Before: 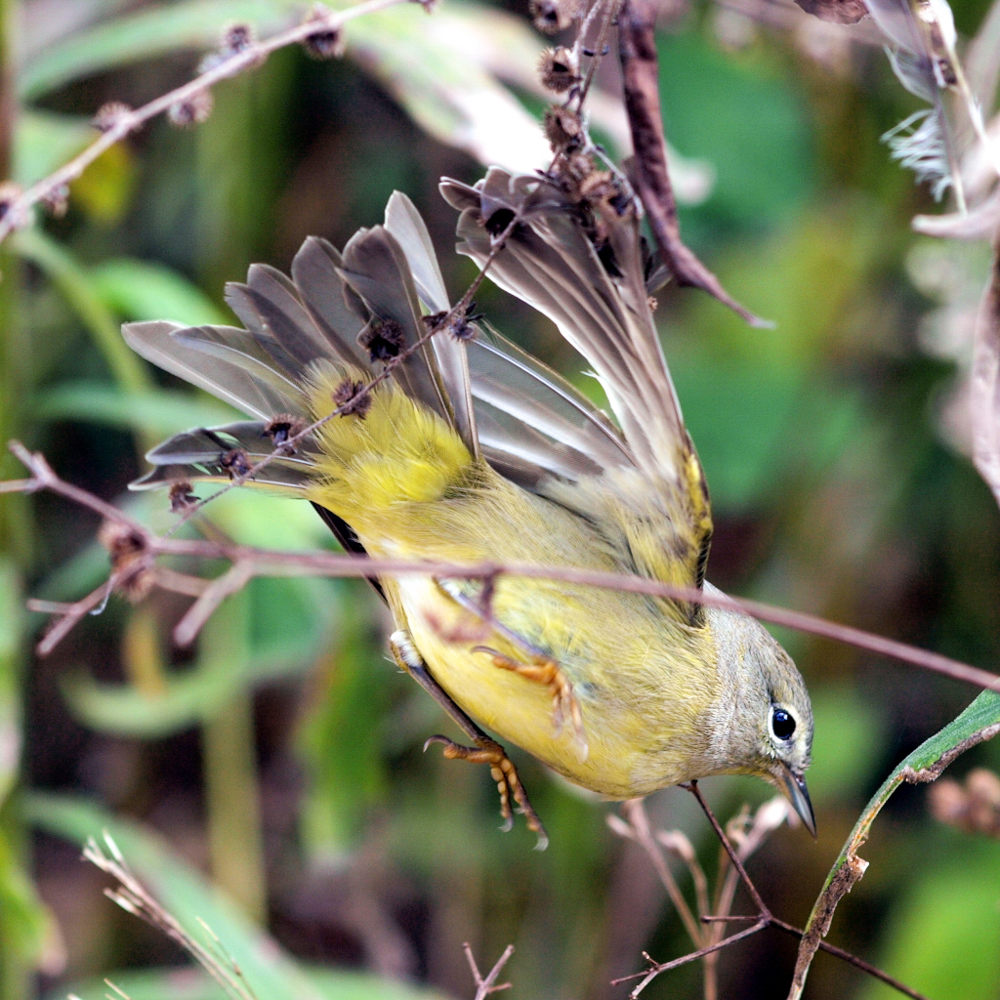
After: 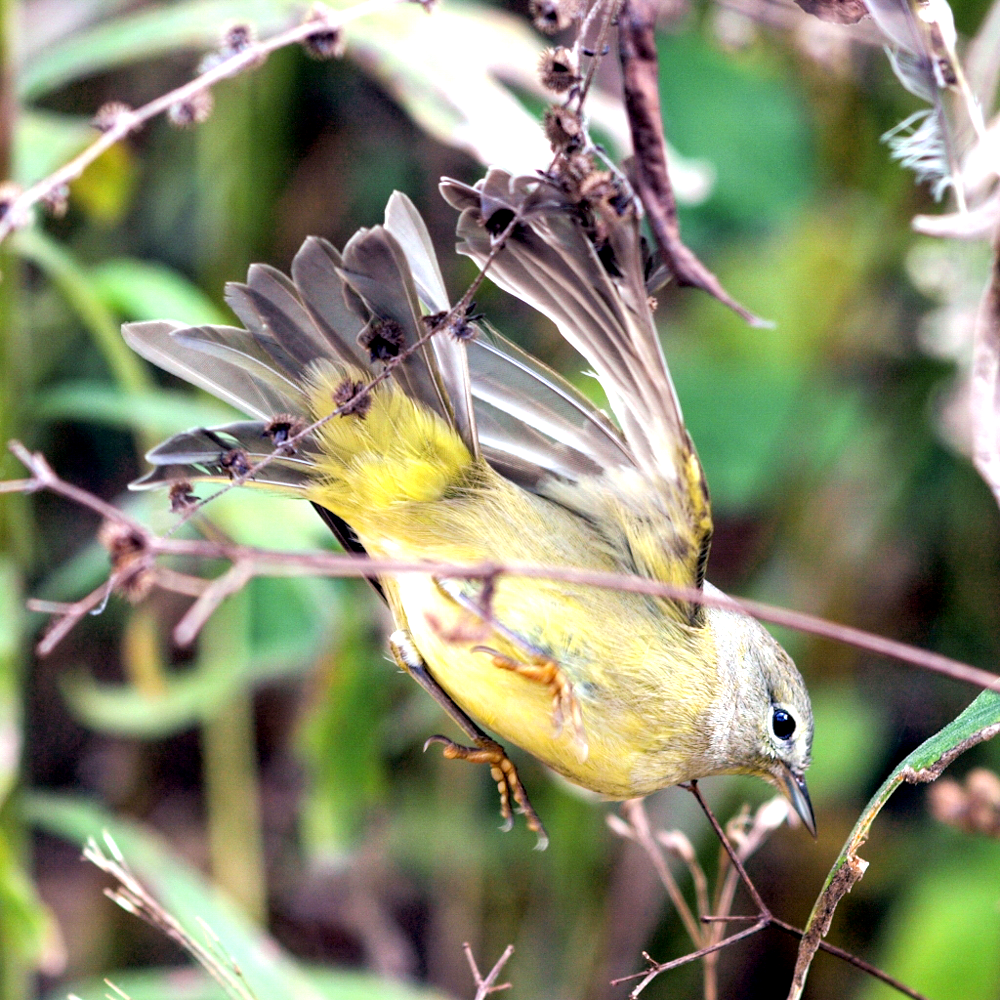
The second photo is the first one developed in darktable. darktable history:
local contrast: highlights 100%, shadows 100%, detail 120%, midtone range 0.2
exposure: black level correction 0.001, exposure 0.5 EV, compensate exposure bias true, compensate highlight preservation false
